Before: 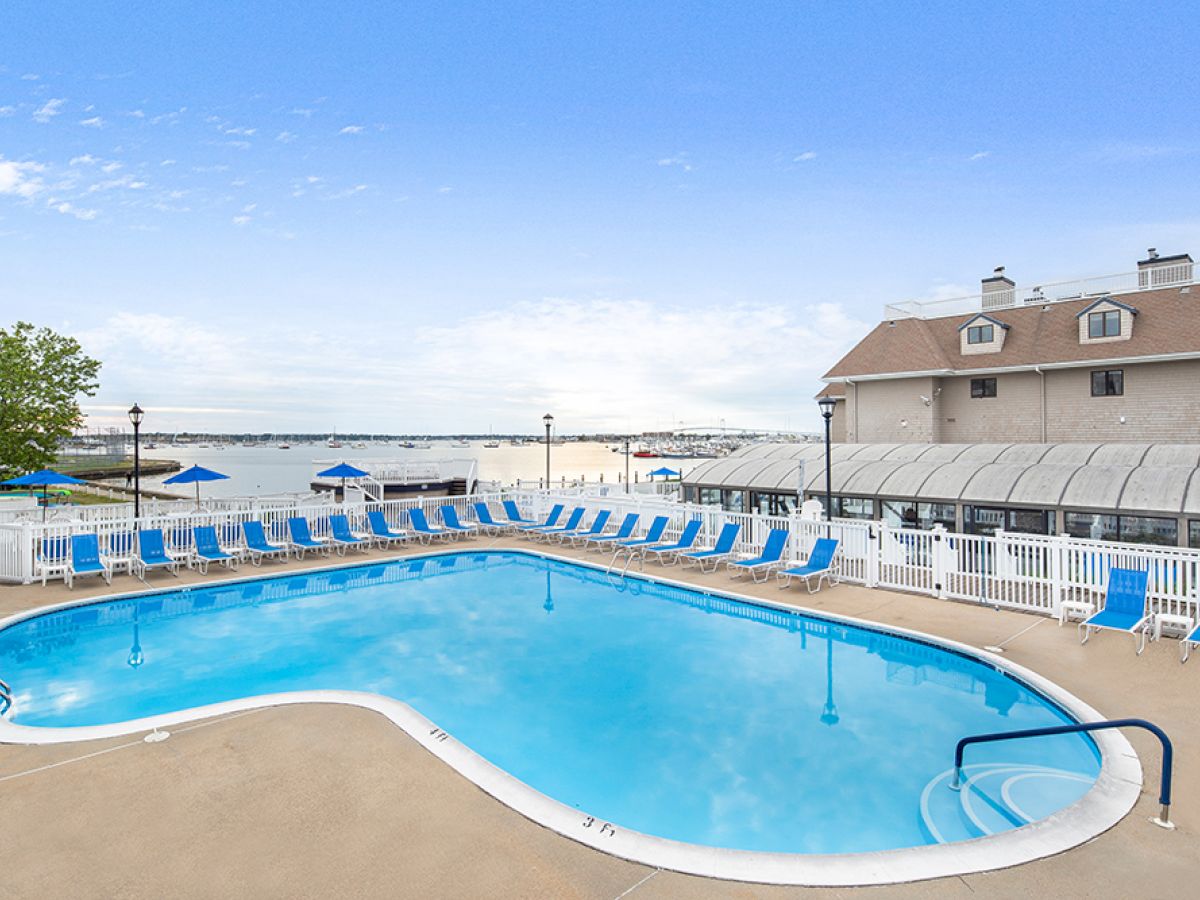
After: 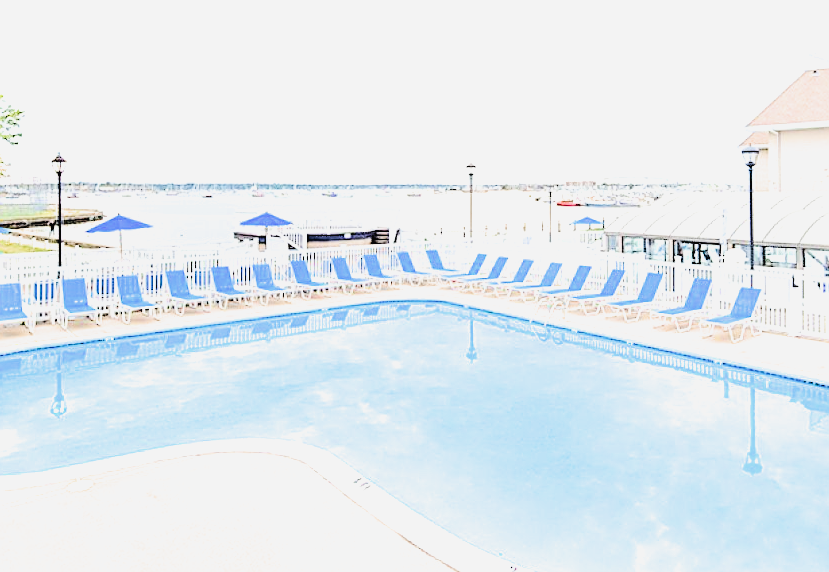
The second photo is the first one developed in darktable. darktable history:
tone equalizer: -7 EV 0.147 EV, -6 EV 0.567 EV, -5 EV 1.17 EV, -4 EV 1.36 EV, -3 EV 1.12 EV, -2 EV 0.6 EV, -1 EV 0.168 EV, edges refinement/feathering 500, mask exposure compensation -1.57 EV, preserve details no
sharpen: on, module defaults
exposure: black level correction 0, exposure 1 EV, compensate highlight preservation false
tone curve: curves: ch0 [(0, 0.019) (0.066, 0.043) (0.189, 0.182) (0.368, 0.407) (0.501, 0.564) (0.677, 0.729) (0.851, 0.861) (0.997, 0.959)]; ch1 [(0, 0) (0.187, 0.121) (0.388, 0.346) (0.437, 0.409) (0.474, 0.472) (0.499, 0.501) (0.514, 0.507) (0.548, 0.557) (0.653, 0.663) (0.812, 0.856) (1, 1)]; ch2 [(0, 0) (0.246, 0.214) (0.421, 0.427) (0.459, 0.484) (0.5, 0.504) (0.518, 0.516) (0.529, 0.548) (0.56, 0.576) (0.607, 0.63) (0.744, 0.734) (0.867, 0.821) (0.993, 0.889)], preserve colors none
crop: left 6.489%, top 27.905%, right 24.376%, bottom 8.488%
velvia: strength 15.64%
filmic rgb: black relative exposure -8.74 EV, white relative exposure 2.69 EV, target black luminance 0%, target white luminance 99.913%, hardness 6.27, latitude 75.17%, contrast 1.321, highlights saturation mix -4.98%, color science v6 (2022)
